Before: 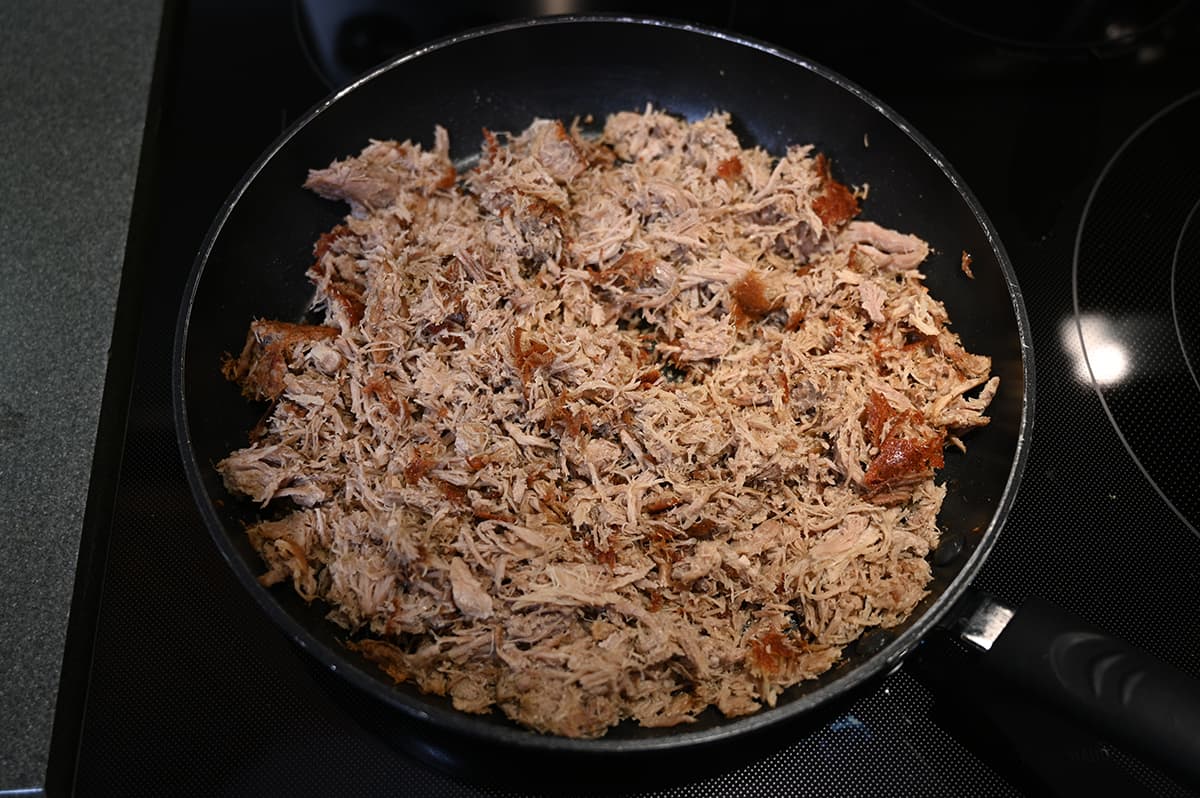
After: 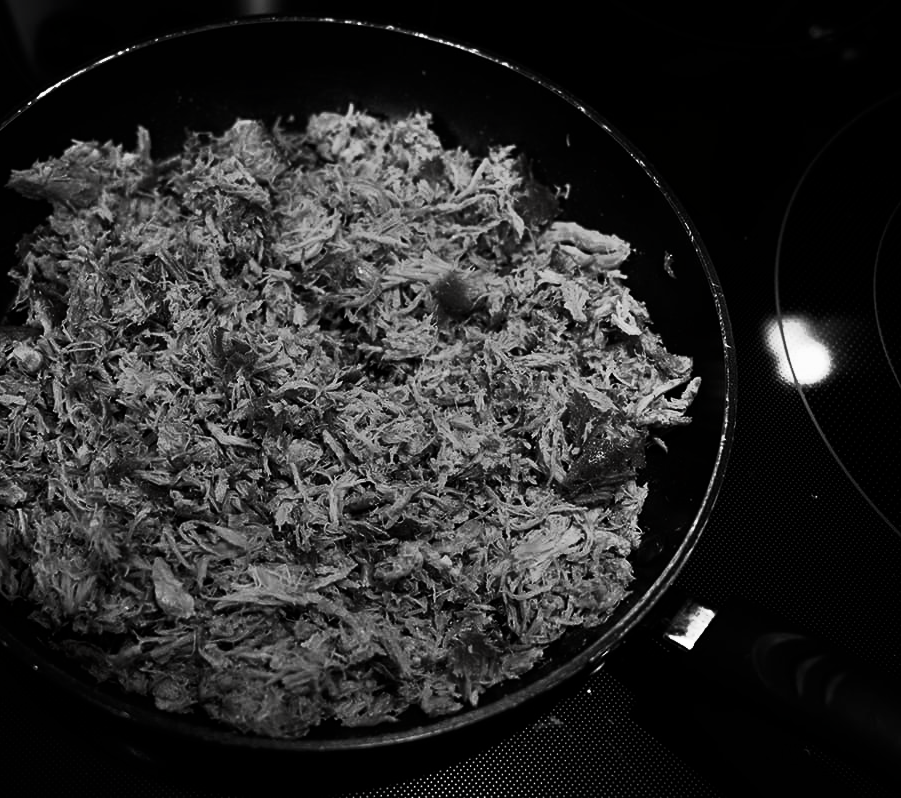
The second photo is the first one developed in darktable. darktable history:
contrast brightness saturation: contrast -0.035, brightness -0.577, saturation -0.989
crop and rotate: left 24.868%
shadows and highlights: soften with gaussian
